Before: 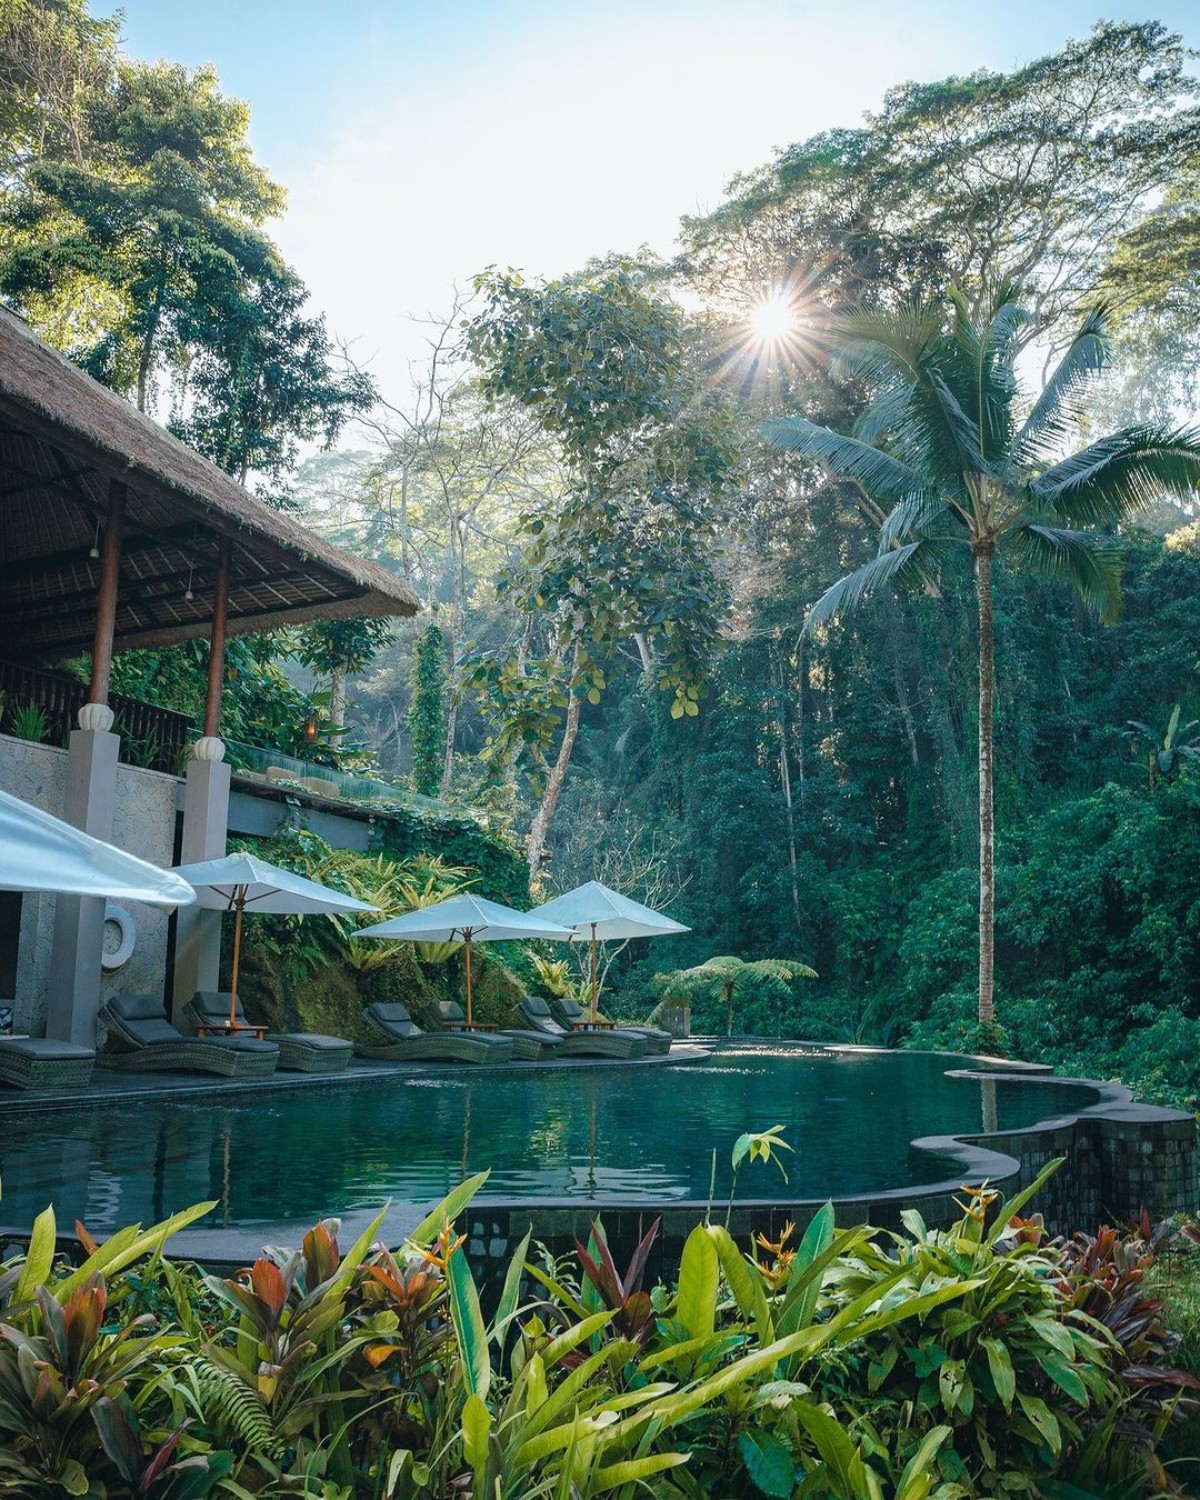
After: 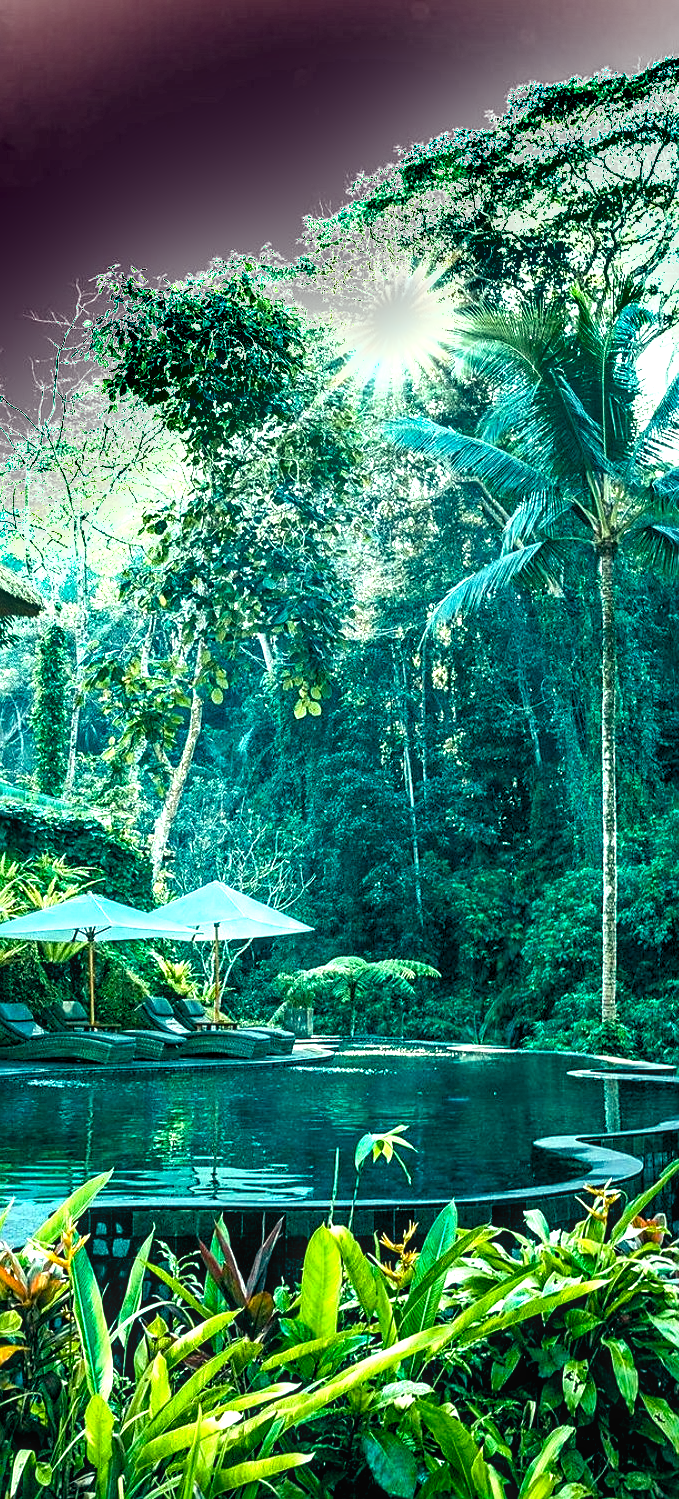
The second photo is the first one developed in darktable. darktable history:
color balance rgb: shadows lift › luminance -7.7%, shadows lift › chroma 2.13%, shadows lift › hue 165.27°, power › luminance -7.77%, power › chroma 1.1%, power › hue 215.88°, highlights gain › luminance 15.15%, highlights gain › chroma 7%, highlights gain › hue 125.57°, global offset › luminance -0.33%, global offset › chroma 0.11%, global offset › hue 165.27°, perceptual saturation grading › global saturation 24.42%, perceptual saturation grading › highlights -24.42%, perceptual saturation grading › mid-tones 24.42%, perceptual saturation grading › shadows 40%, perceptual brilliance grading › global brilliance -5%, perceptual brilliance grading › highlights 24.42%, perceptual brilliance grading › mid-tones 7%, perceptual brilliance grading › shadows -5%
exposure: exposure 0.485 EV, compensate highlight preservation false
crop: left 31.458%, top 0%, right 11.876%
shadows and highlights: soften with gaussian
levels: levels [0.018, 0.493, 1]
local contrast: on, module defaults
tone equalizer: -8 EV -0.417 EV, -7 EV -0.389 EV, -6 EV -0.333 EV, -5 EV -0.222 EV, -3 EV 0.222 EV, -2 EV 0.333 EV, -1 EV 0.389 EV, +0 EV 0.417 EV, edges refinement/feathering 500, mask exposure compensation -1.57 EV, preserve details no
sharpen: radius 1.864, amount 0.398, threshold 1.271
